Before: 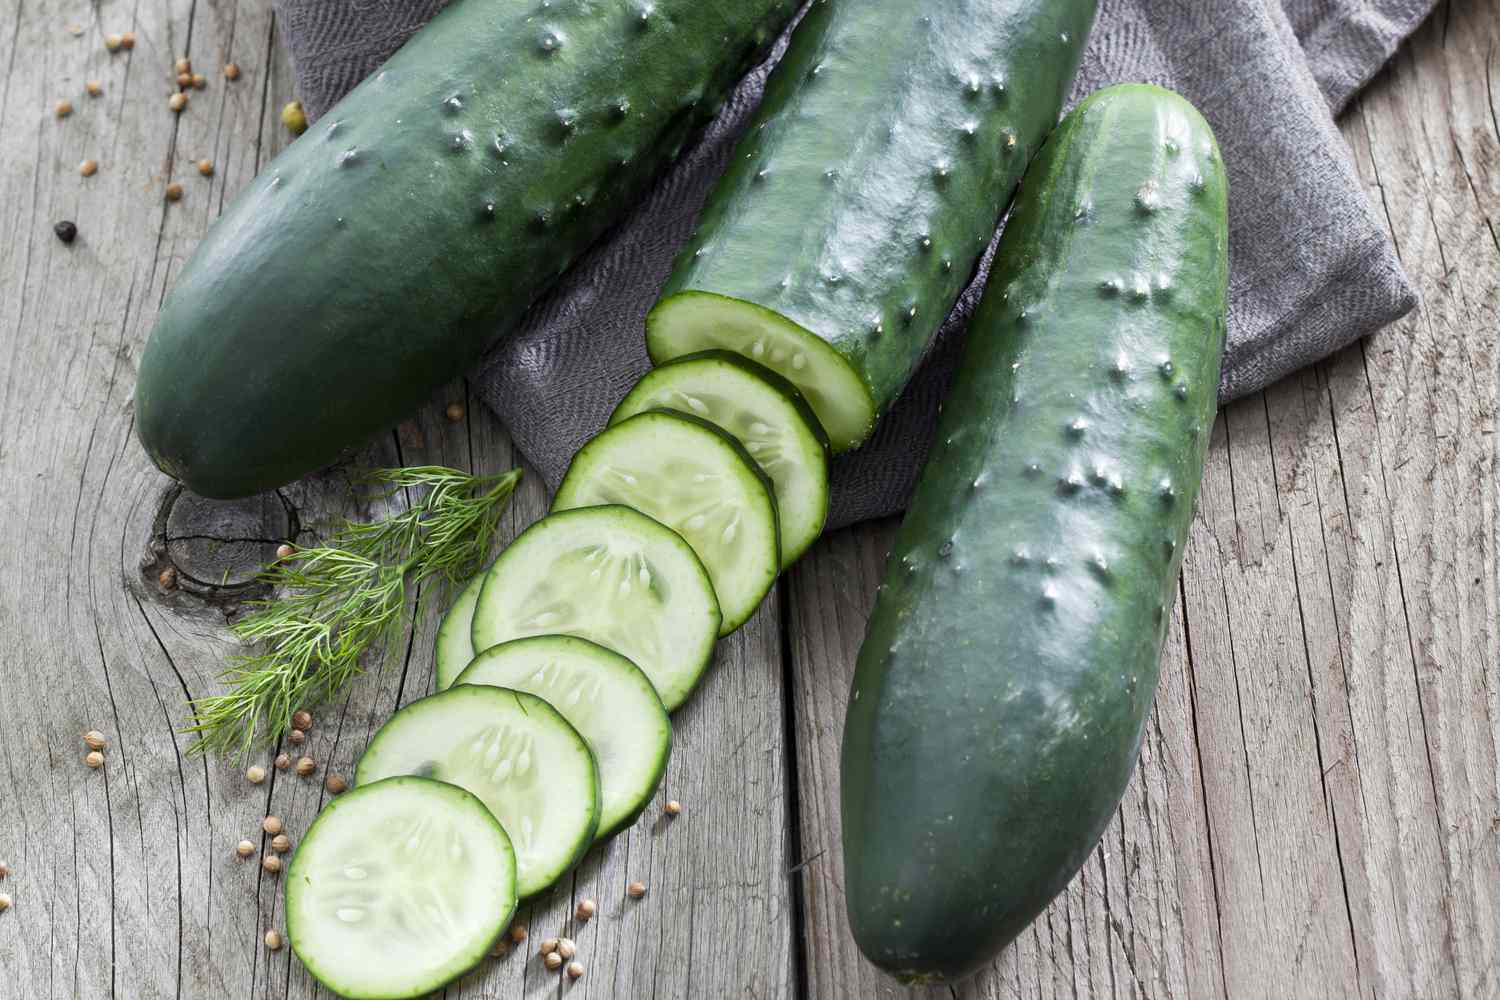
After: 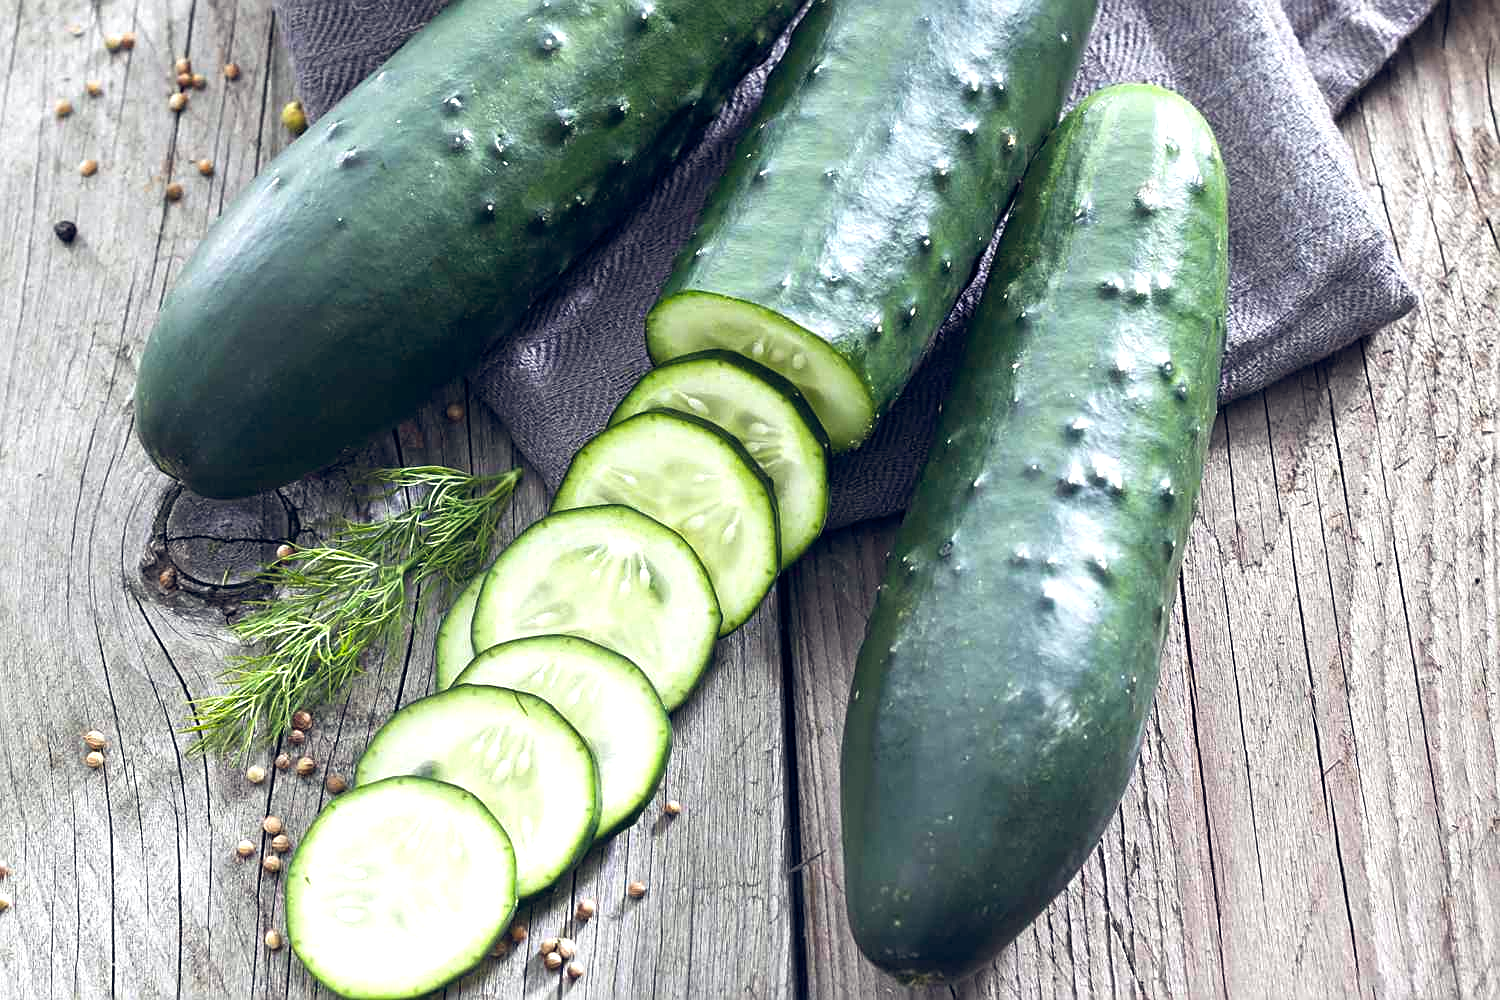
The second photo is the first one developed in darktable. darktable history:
color balance rgb: shadows lift › chroma 3.057%, shadows lift › hue 280.09°, power › luminance -3.583%, power › hue 144.96°, highlights gain › luminance 14.831%, global offset › chroma 0.137%, global offset › hue 253.74°, linear chroma grading › global chroma 8.448%, perceptual saturation grading › global saturation 0.451%, perceptual brilliance grading › global brilliance 17.588%, saturation formula JzAzBz (2021)
sharpen: on, module defaults
